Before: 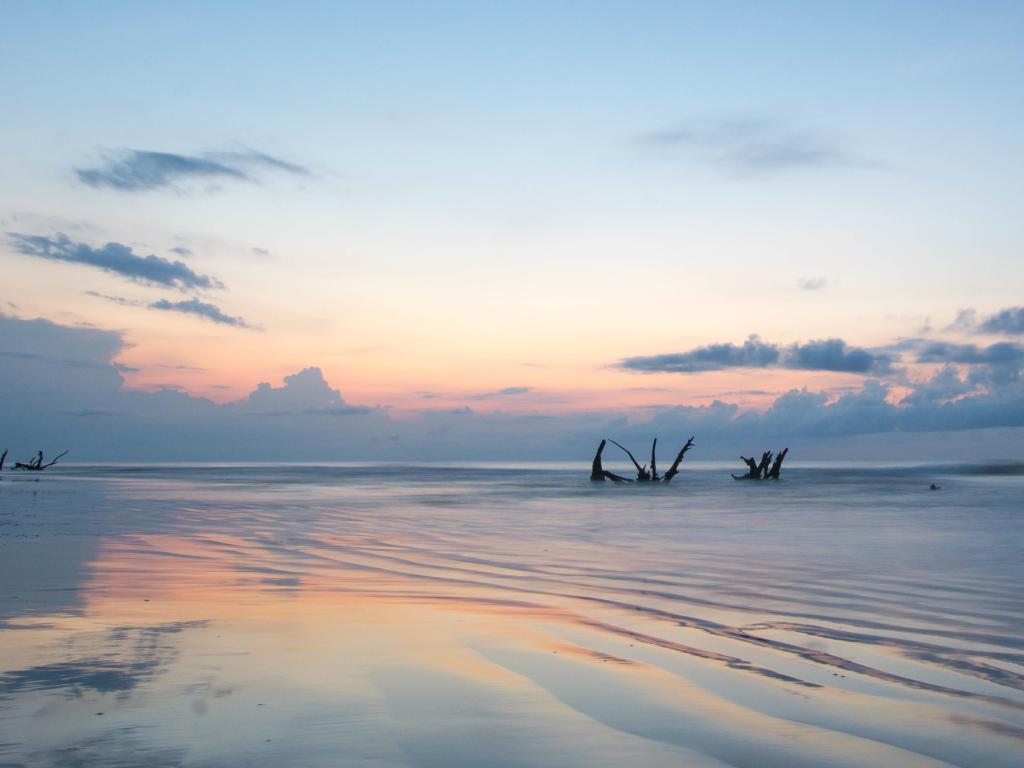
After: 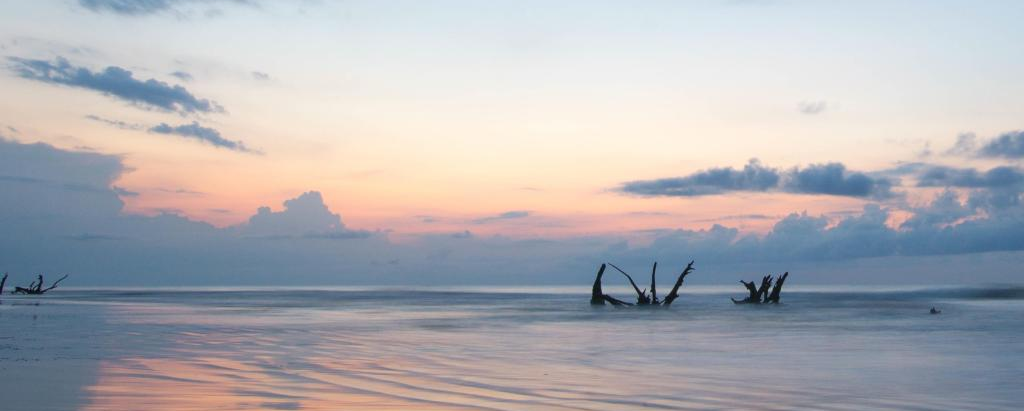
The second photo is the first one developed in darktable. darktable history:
fill light: on, module defaults
crop and rotate: top 23.043%, bottom 23.437%
